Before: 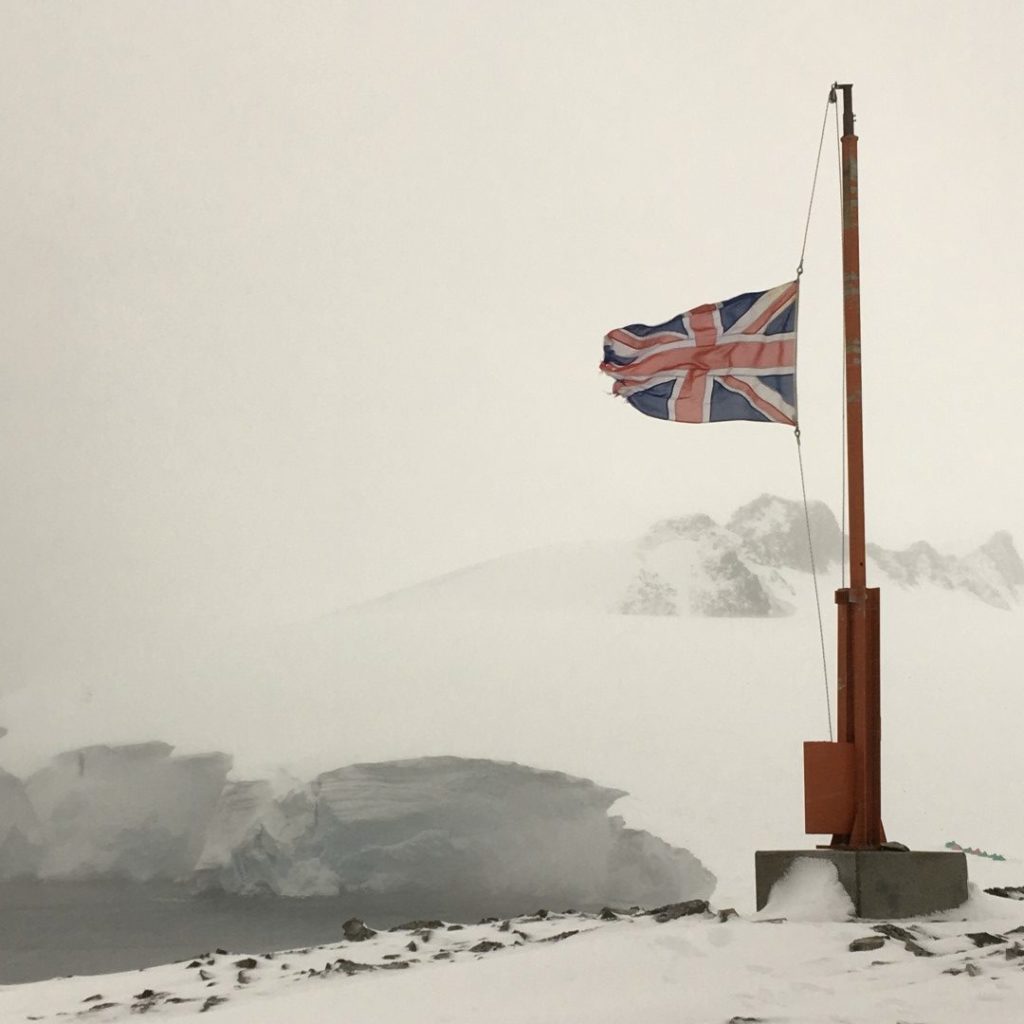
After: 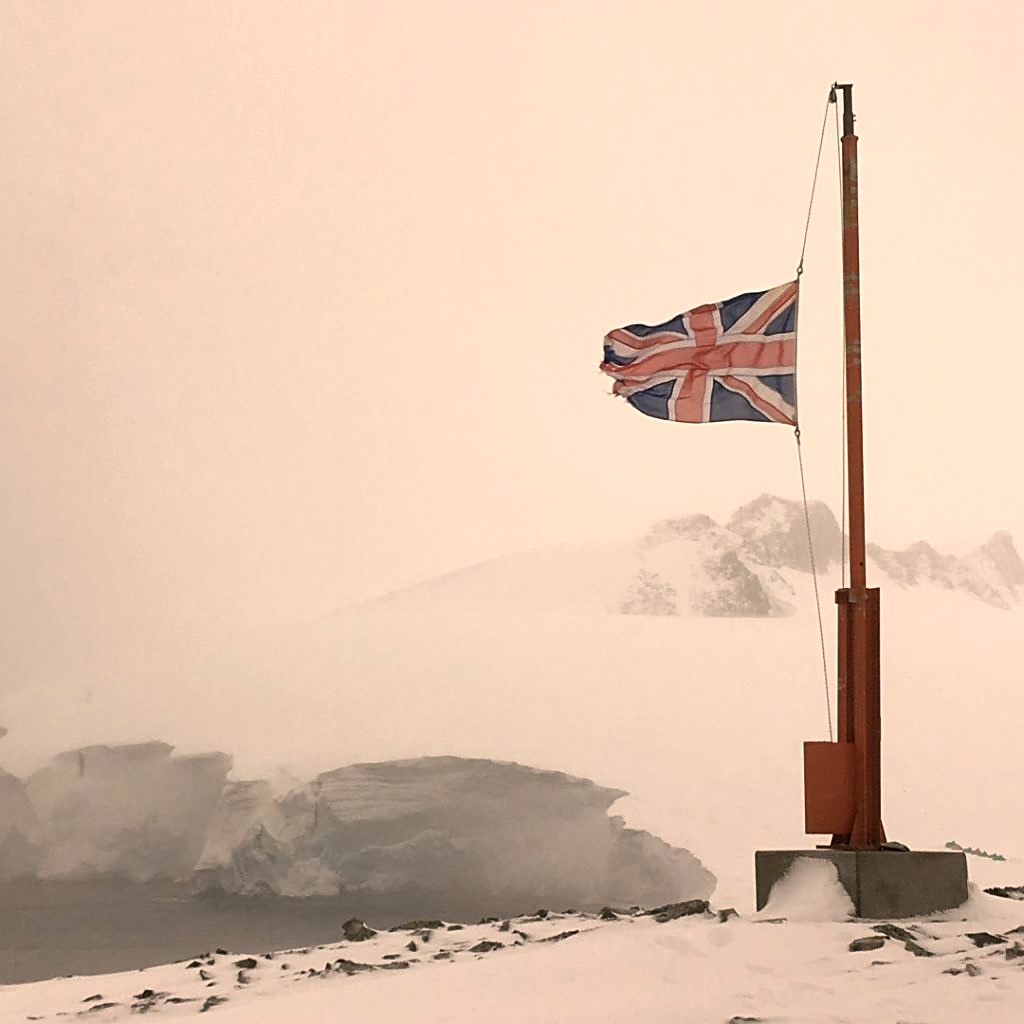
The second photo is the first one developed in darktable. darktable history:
white balance: red 1.127, blue 0.943
sharpen: on, module defaults
